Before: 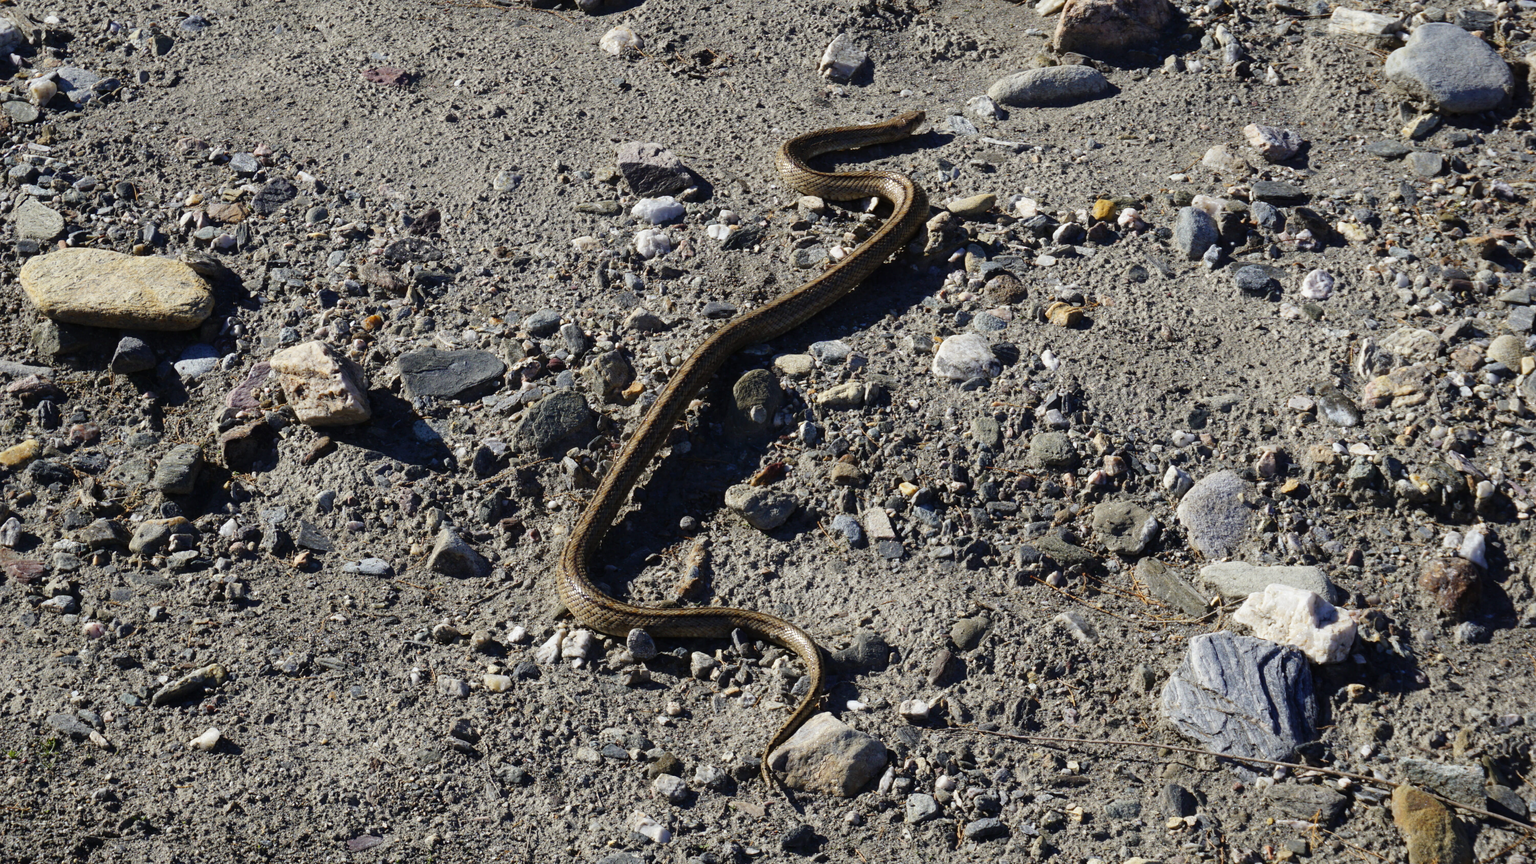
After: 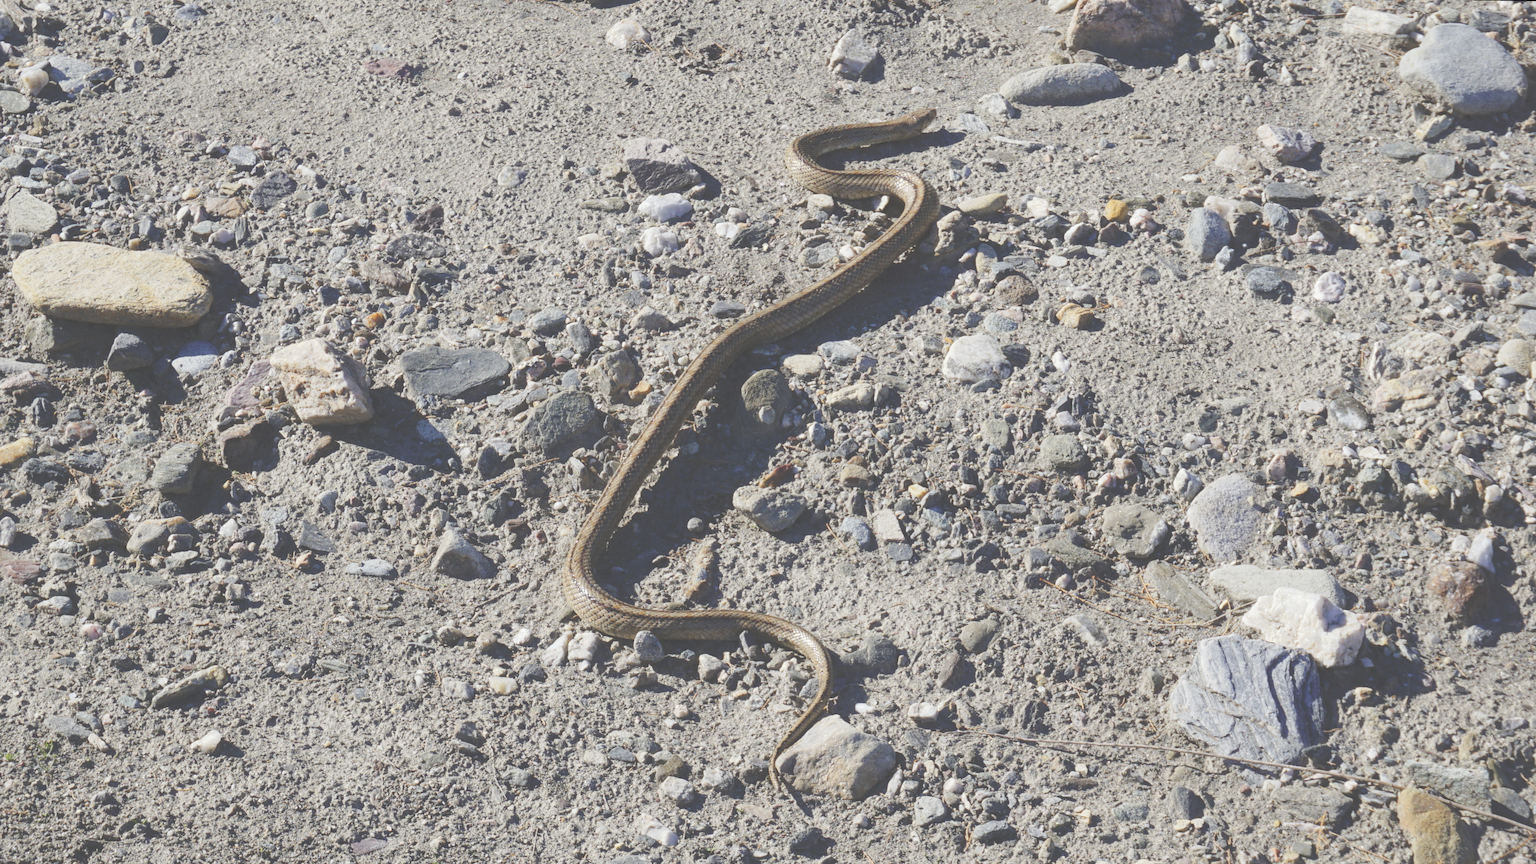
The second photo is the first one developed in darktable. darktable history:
tone curve: curves: ch0 [(0, 0) (0.003, 0.275) (0.011, 0.288) (0.025, 0.309) (0.044, 0.326) (0.069, 0.346) (0.1, 0.37) (0.136, 0.396) (0.177, 0.432) (0.224, 0.473) (0.277, 0.516) (0.335, 0.566) (0.399, 0.611) (0.468, 0.661) (0.543, 0.711) (0.623, 0.761) (0.709, 0.817) (0.801, 0.867) (0.898, 0.911) (1, 1)], preserve colors none
rotate and perspective: rotation 0.174°, lens shift (vertical) 0.013, lens shift (horizontal) 0.019, shear 0.001, automatic cropping original format, crop left 0.007, crop right 0.991, crop top 0.016, crop bottom 0.997
